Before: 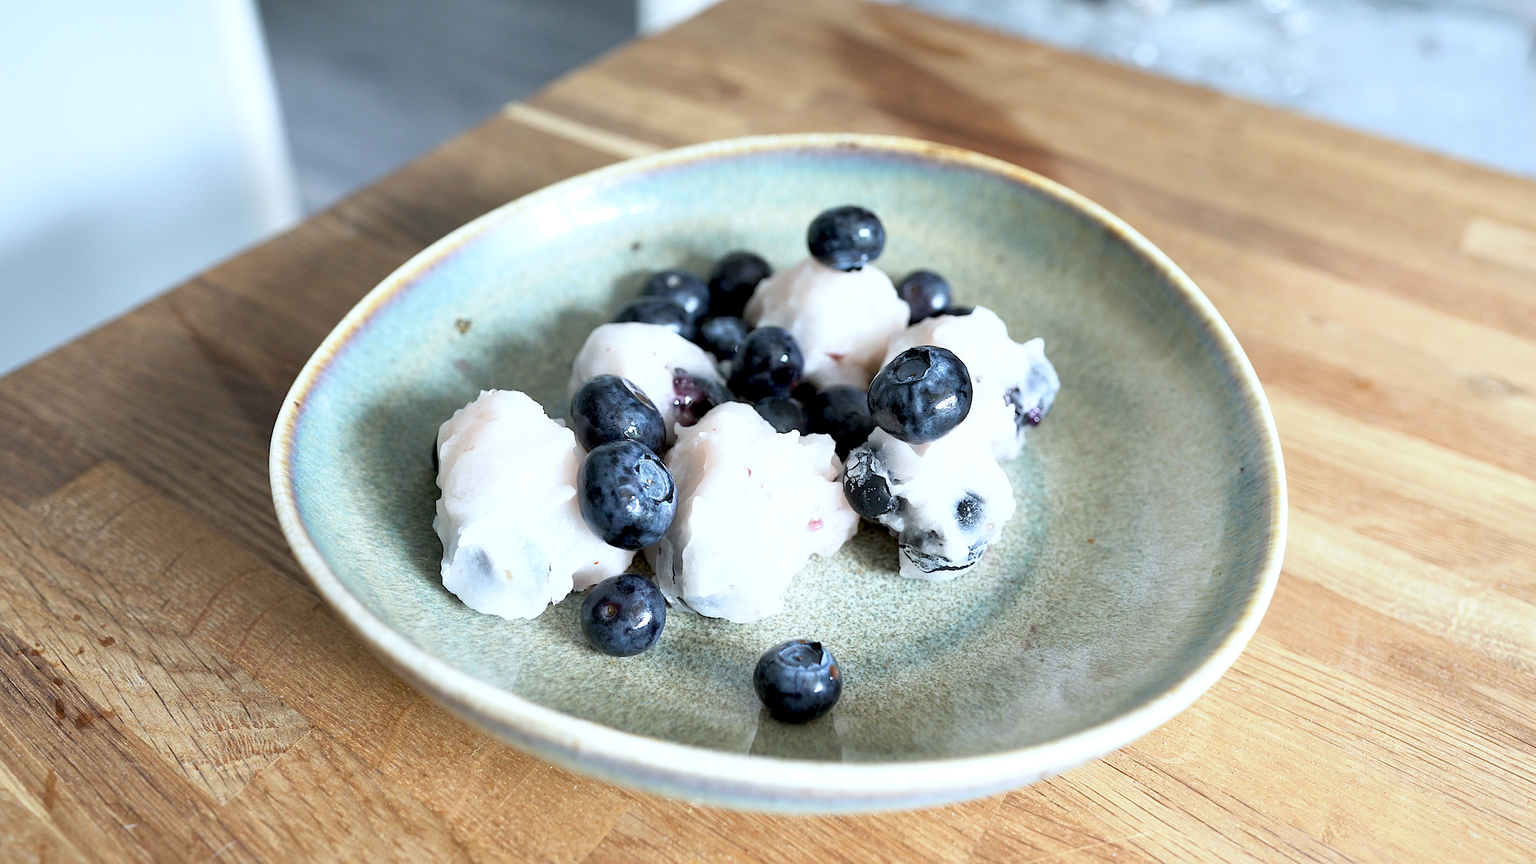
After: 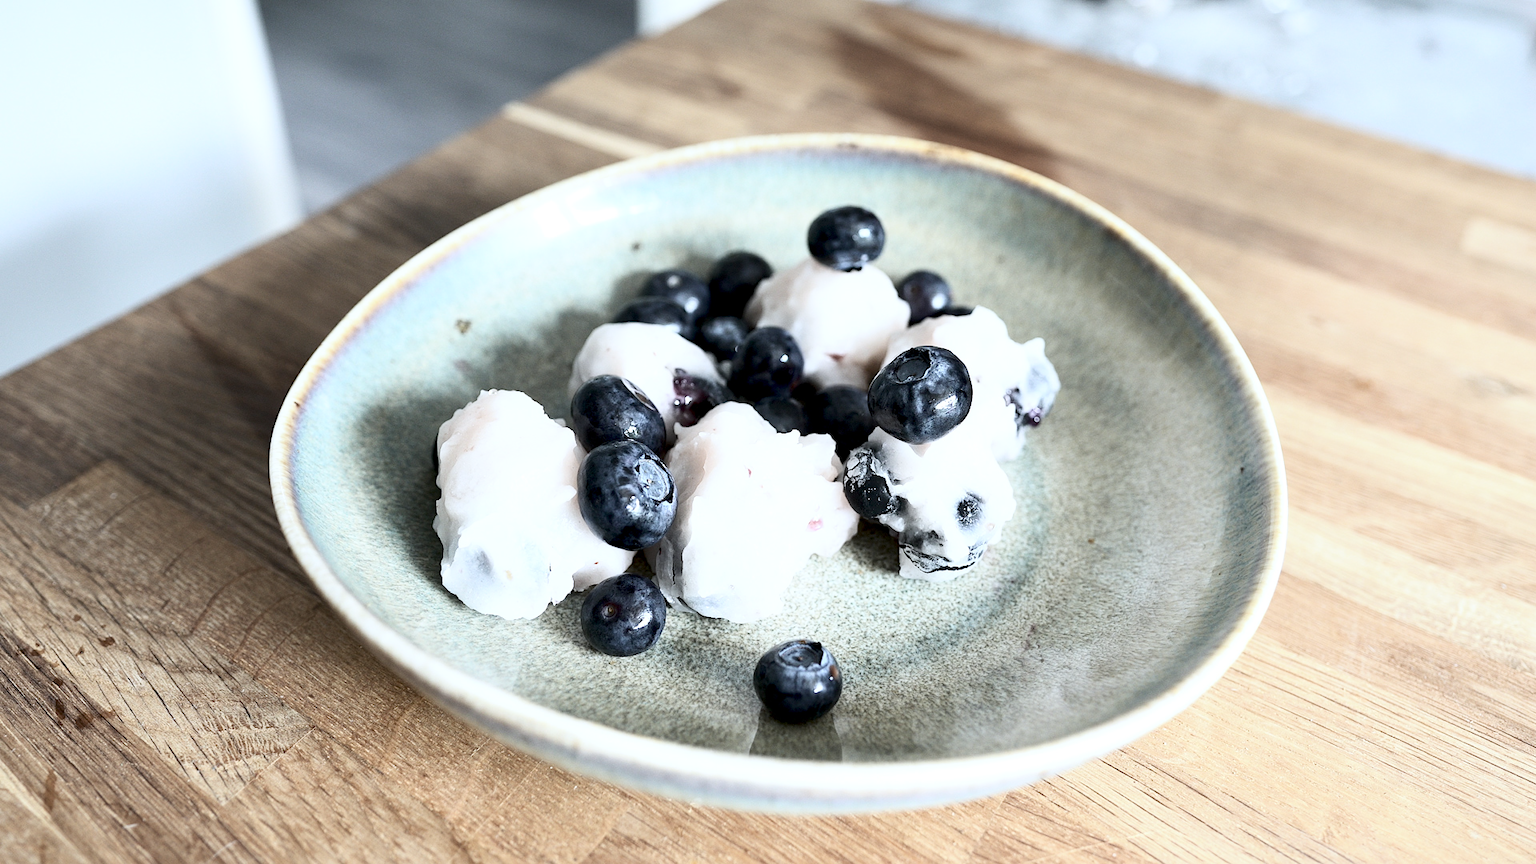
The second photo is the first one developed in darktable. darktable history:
contrast brightness saturation: contrast 0.252, saturation -0.314
